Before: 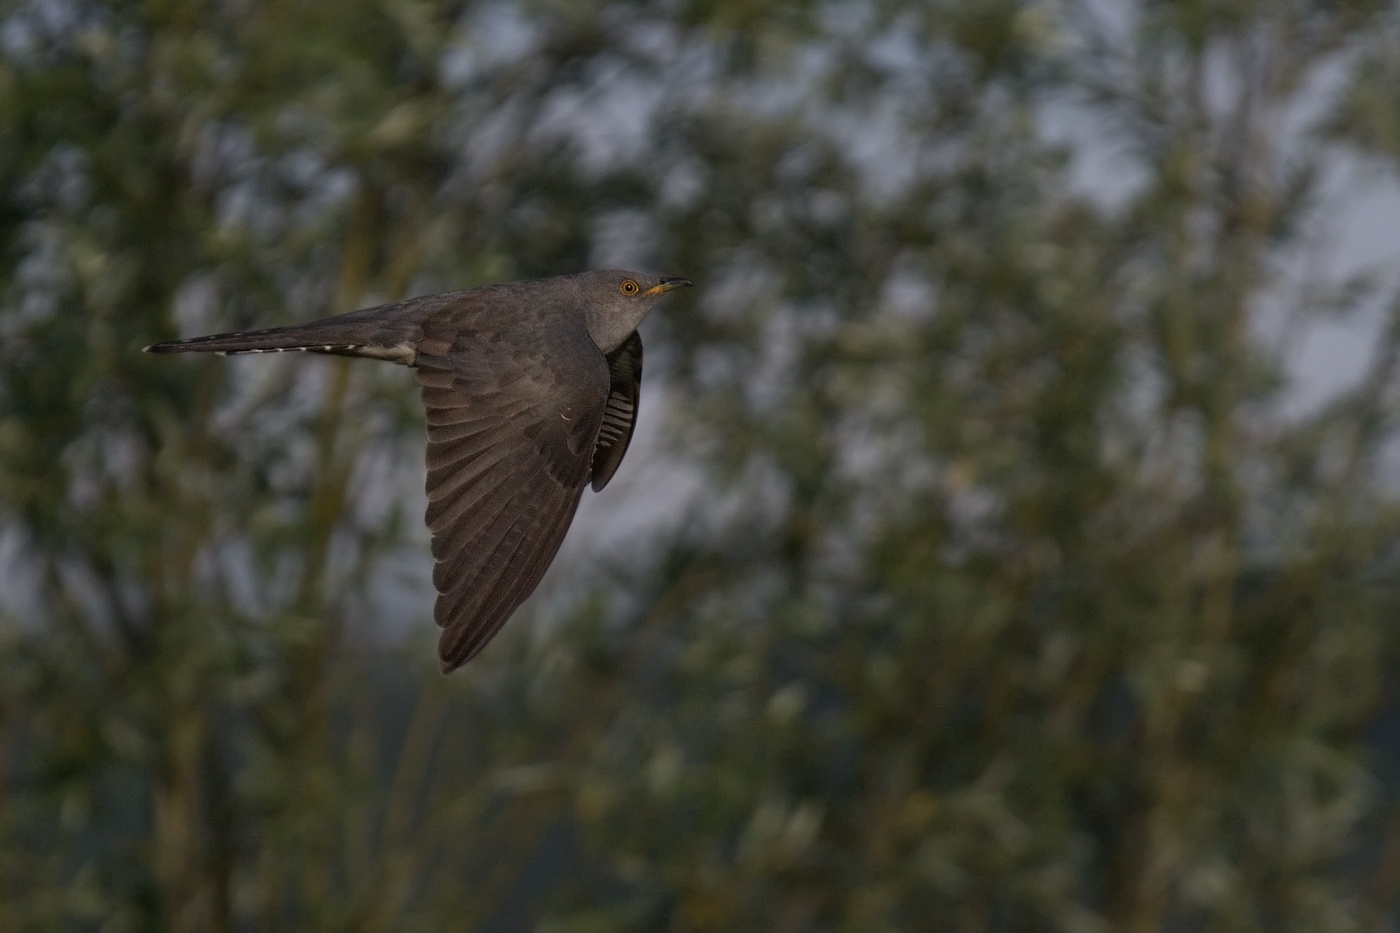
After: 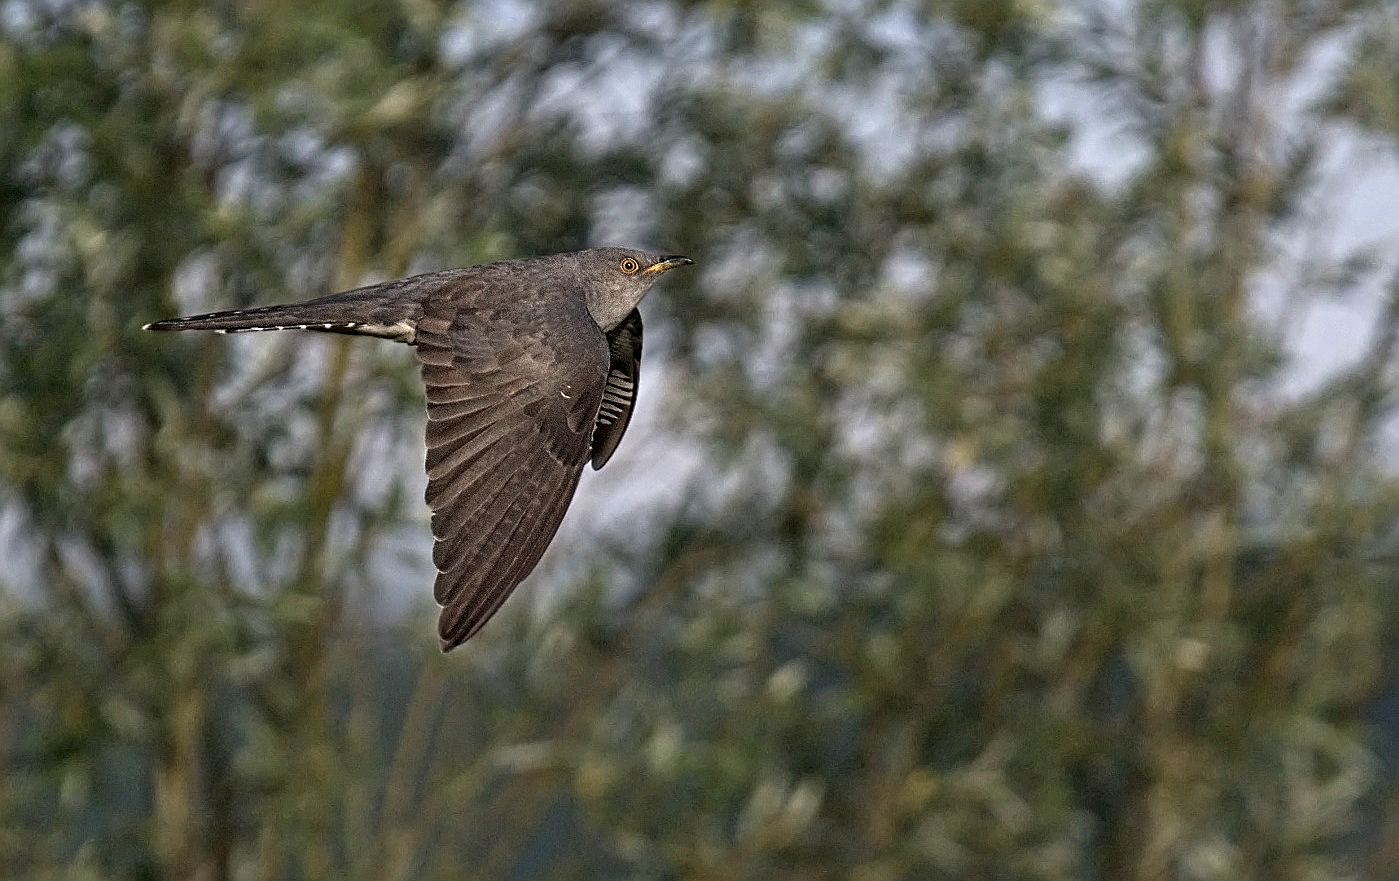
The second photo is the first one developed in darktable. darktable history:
contrast equalizer: octaves 7, y [[0.506, 0.531, 0.562, 0.606, 0.638, 0.669], [0.5 ×6], [0.5 ×6], [0 ×6], [0 ×6]]
exposure: exposure 1 EV, compensate highlight preservation false
sharpen: on, module defaults
crop and rotate: top 2.479%, bottom 3.018%
